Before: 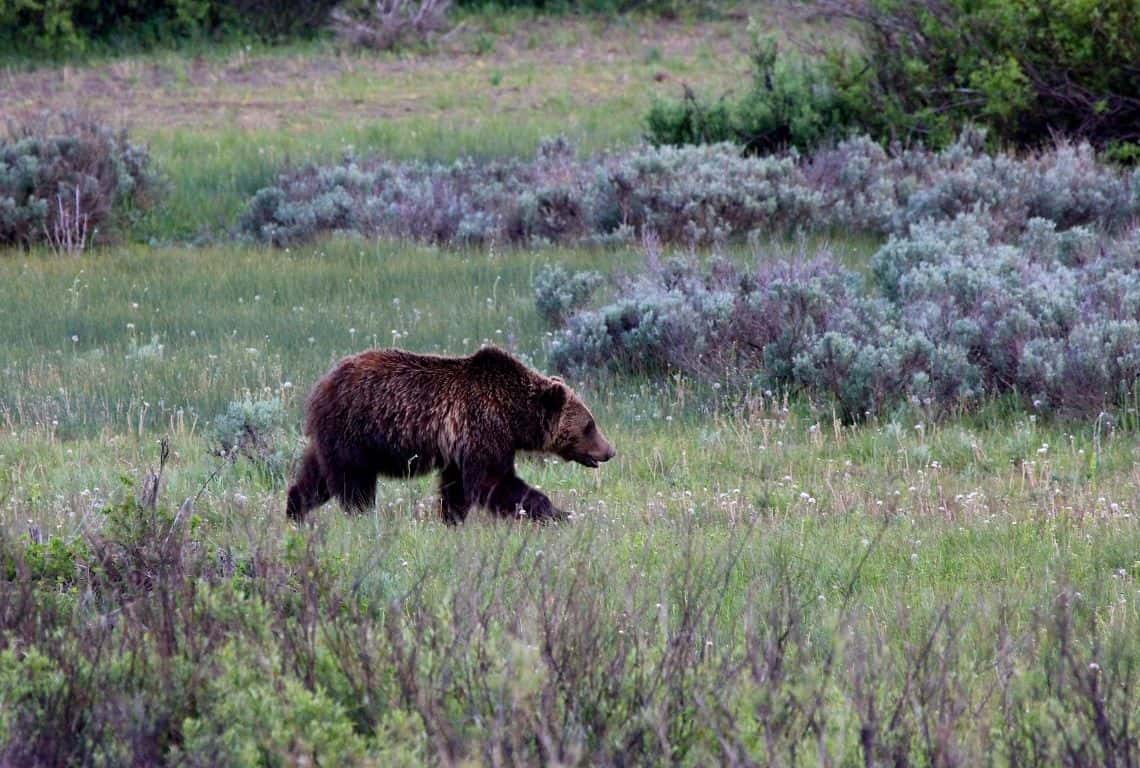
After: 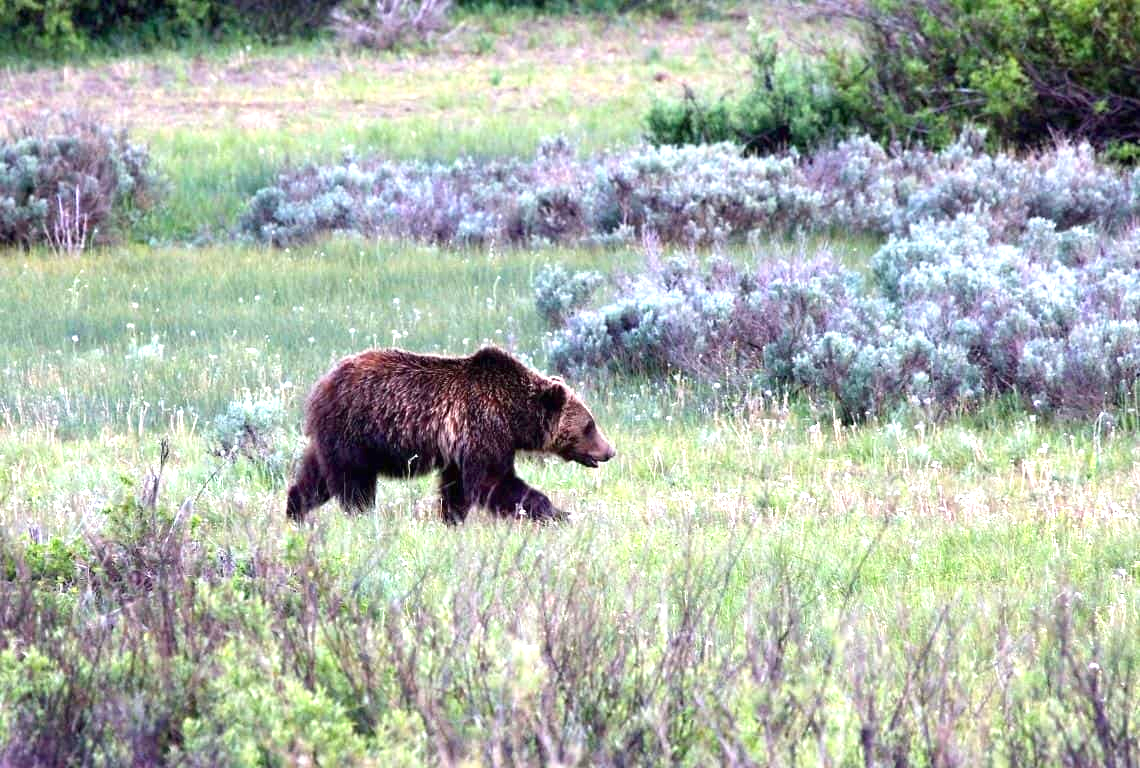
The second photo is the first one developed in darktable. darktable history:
exposure: black level correction 0, exposure 1.391 EV, compensate highlight preservation false
tone equalizer: on, module defaults
